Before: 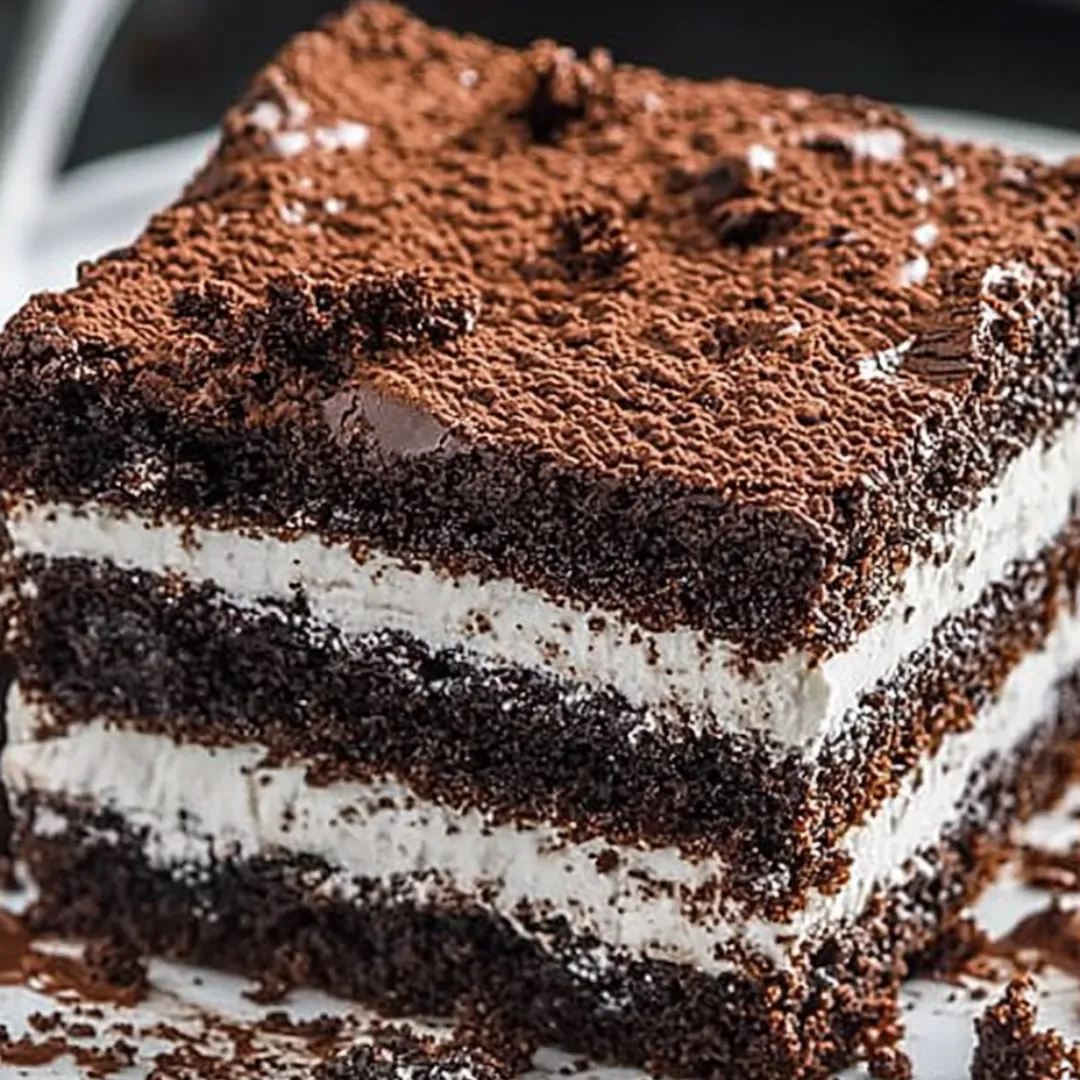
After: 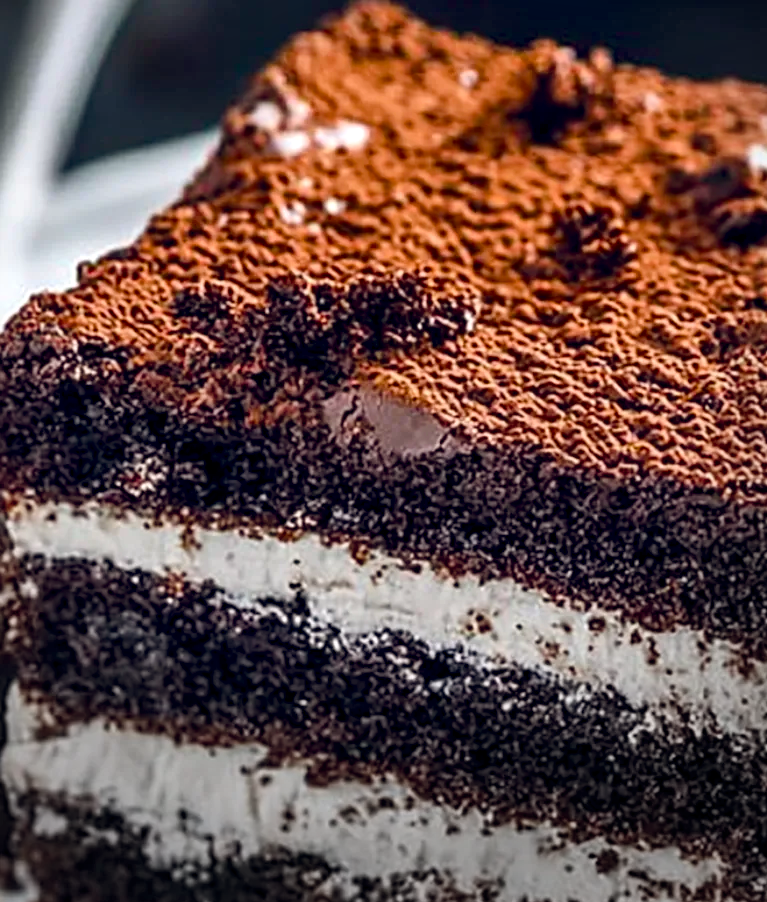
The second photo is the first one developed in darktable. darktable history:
local contrast: mode bilateral grid, contrast 25, coarseness 59, detail 150%, midtone range 0.2
vignetting: center (-0.056, -0.355), unbound false
crop: right 28.894%, bottom 16.44%
color balance rgb: global offset › chroma 0.094%, global offset › hue 253.63°, perceptual saturation grading › global saturation 36.9%, perceptual saturation grading › shadows 34.506%
